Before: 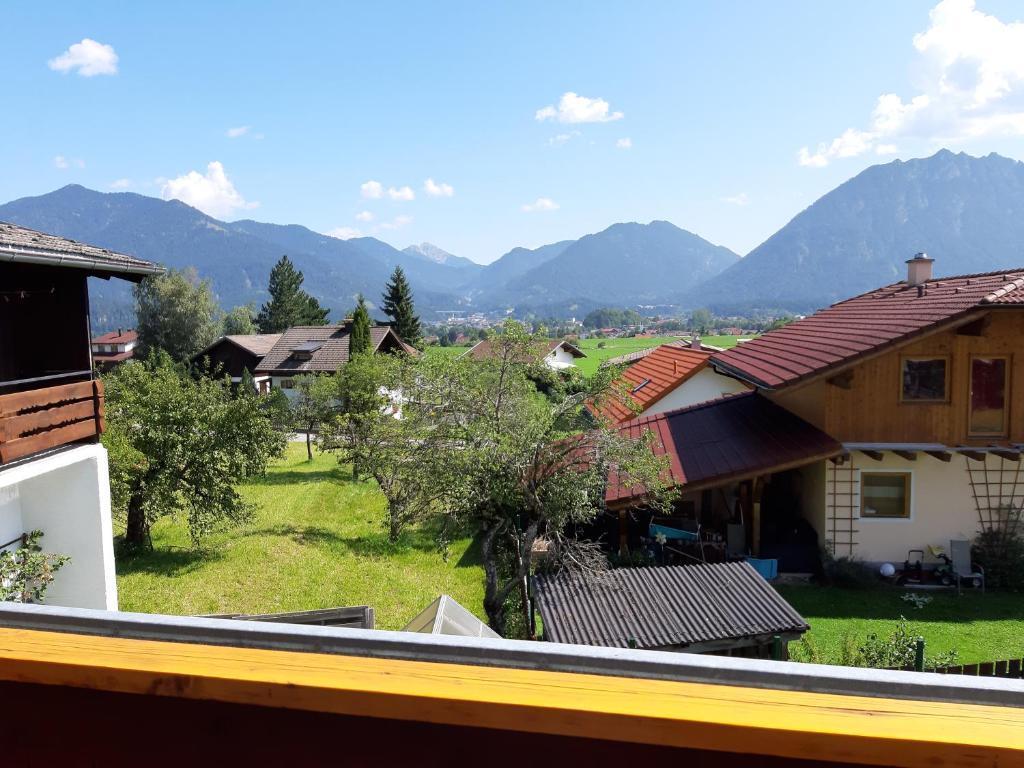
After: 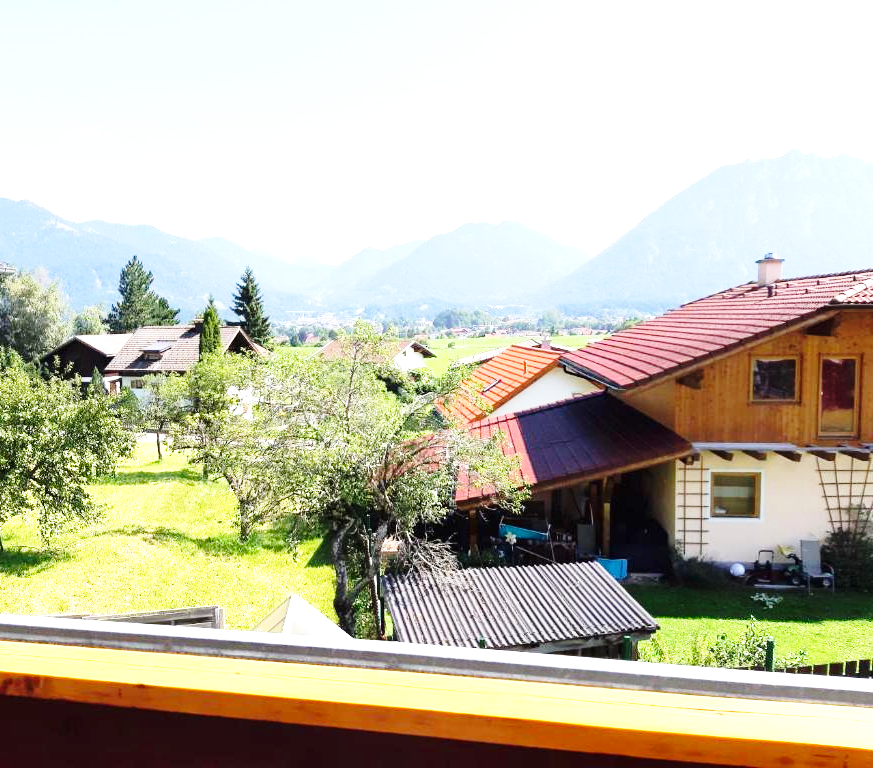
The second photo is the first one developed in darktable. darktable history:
base curve: curves: ch0 [(0, 0) (0.028, 0.03) (0.121, 0.232) (0.46, 0.748) (0.859, 0.968) (1, 1)], preserve colors none
exposure: black level correction 0, exposure 1.098 EV, compensate exposure bias true, compensate highlight preservation false
crop and rotate: left 14.723%
